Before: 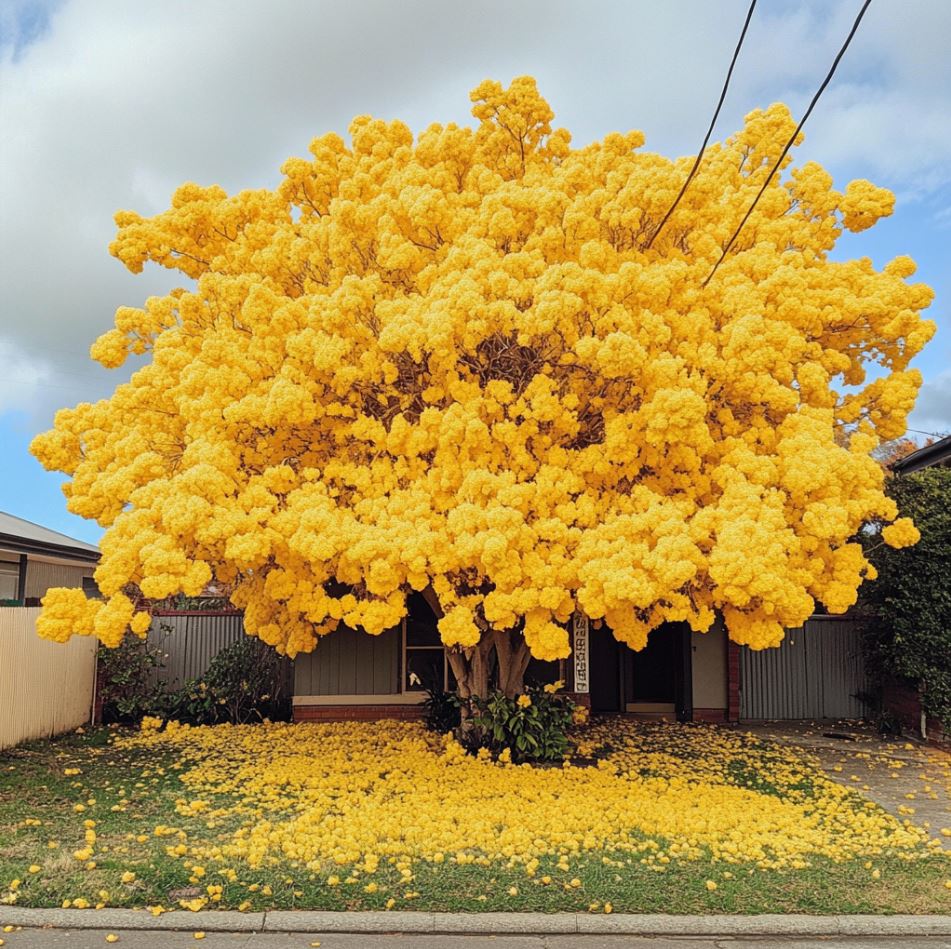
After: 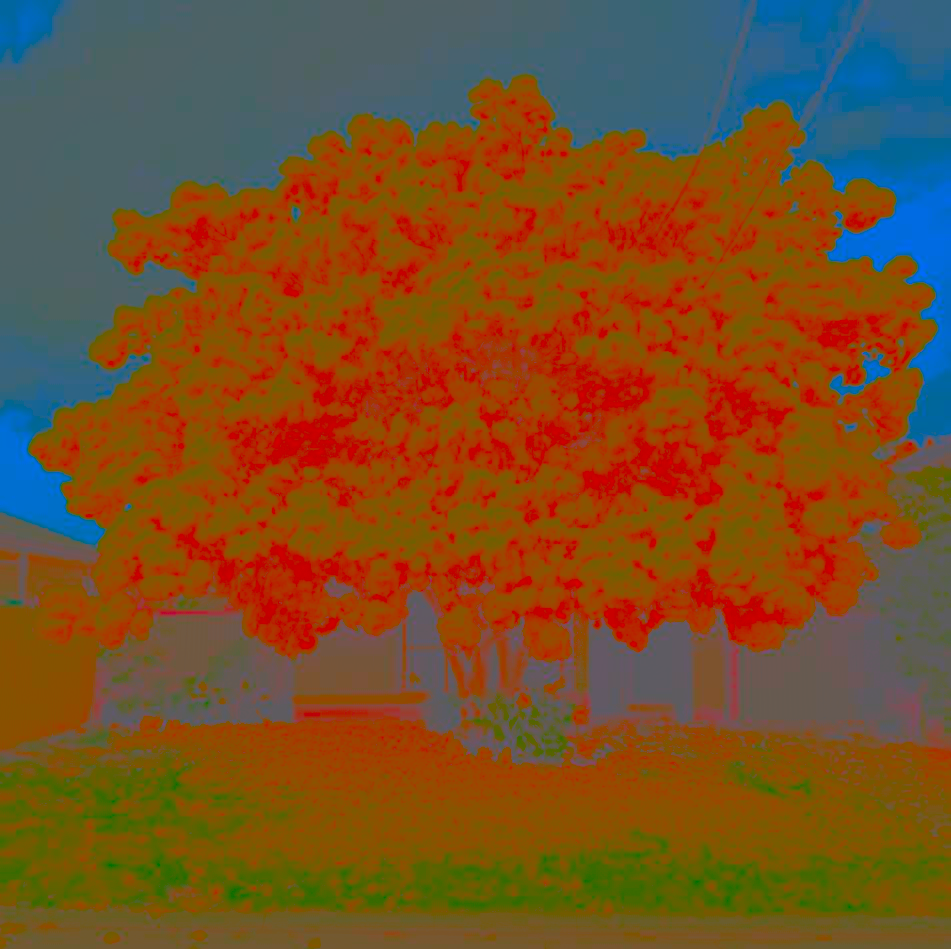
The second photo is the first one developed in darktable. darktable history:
color balance rgb: linear chroma grading › global chroma 10%, perceptual saturation grading › global saturation 5%, perceptual brilliance grading › global brilliance 4%, global vibrance 7%, saturation formula JzAzBz (2021)
contrast brightness saturation: contrast -0.99, brightness -0.17, saturation 0.75
base curve: curves: ch0 [(0, 0) (0.028, 0.03) (0.121, 0.232) (0.46, 0.748) (0.859, 0.968) (1, 1)]
